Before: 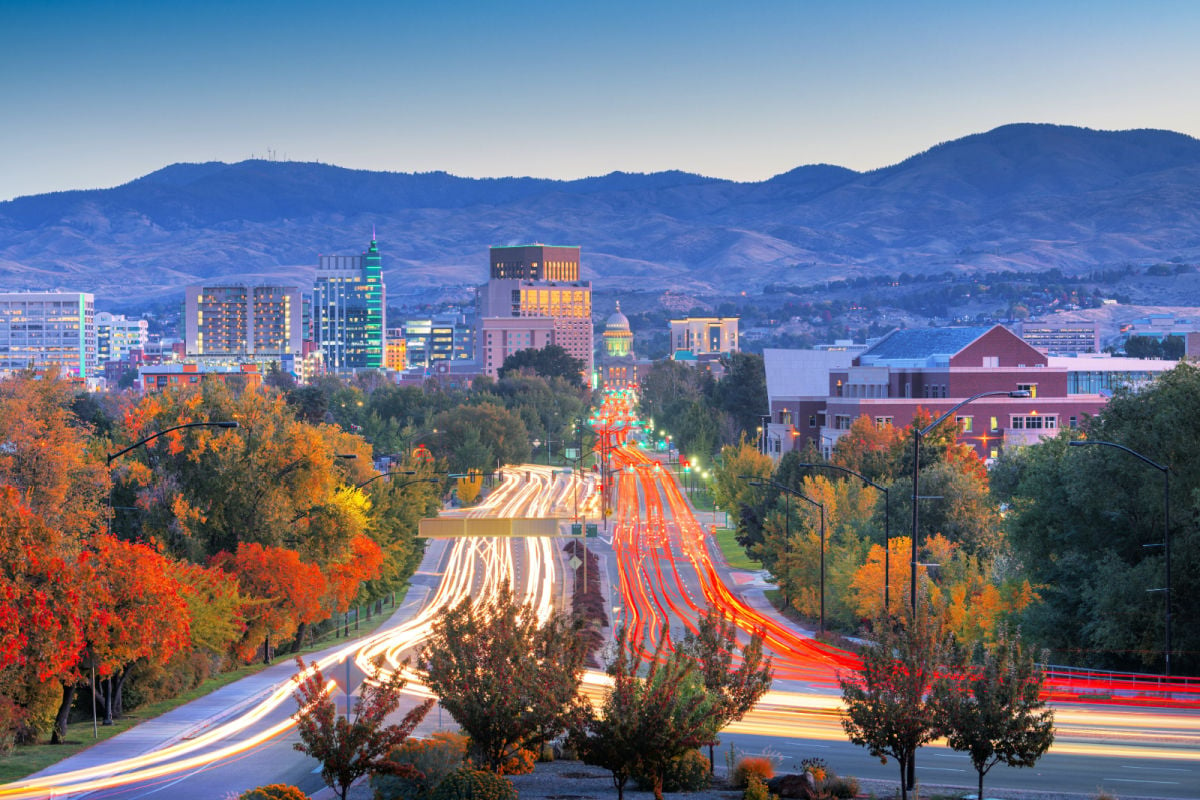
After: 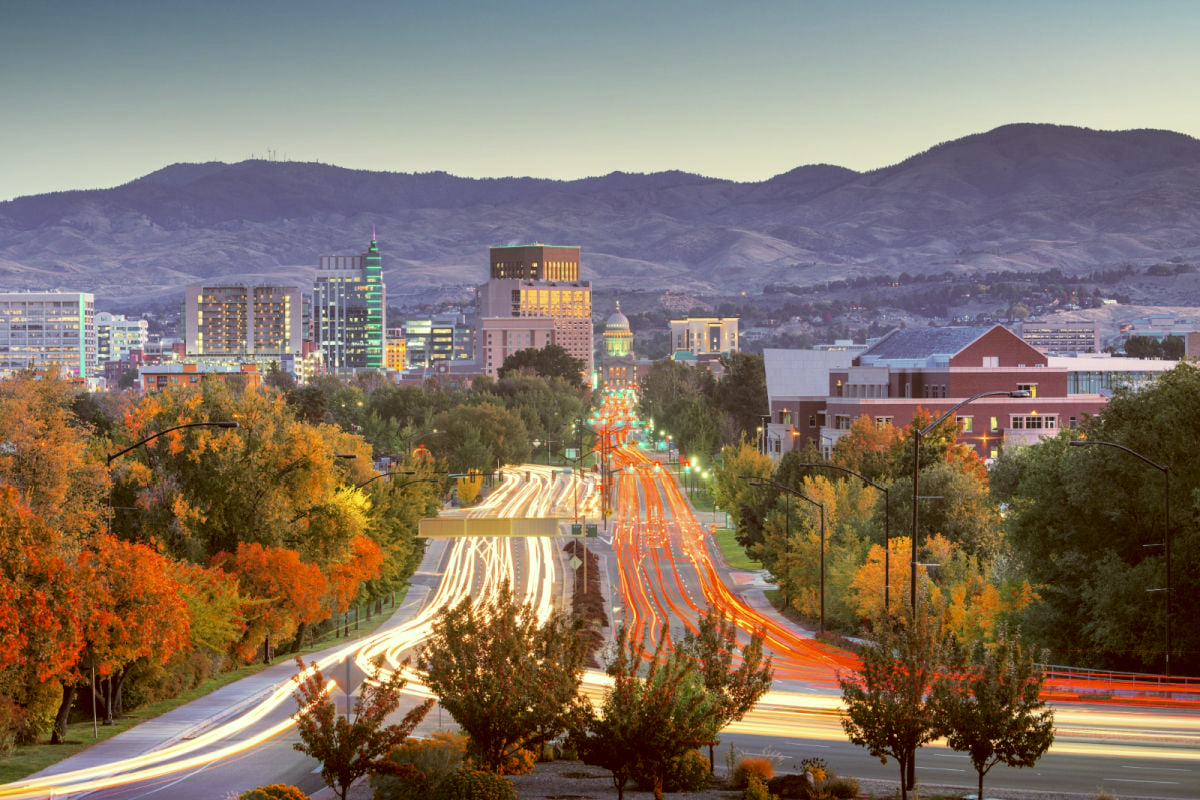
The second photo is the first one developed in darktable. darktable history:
contrast brightness saturation: contrast 0.057, brightness -0.006, saturation -0.221
color correction: highlights a* -5.45, highlights b* 9.8, shadows a* 9.42, shadows b* 24.83
shadows and highlights: shadows 11.98, white point adjustment 1.29, highlights -1.6, soften with gaussian
